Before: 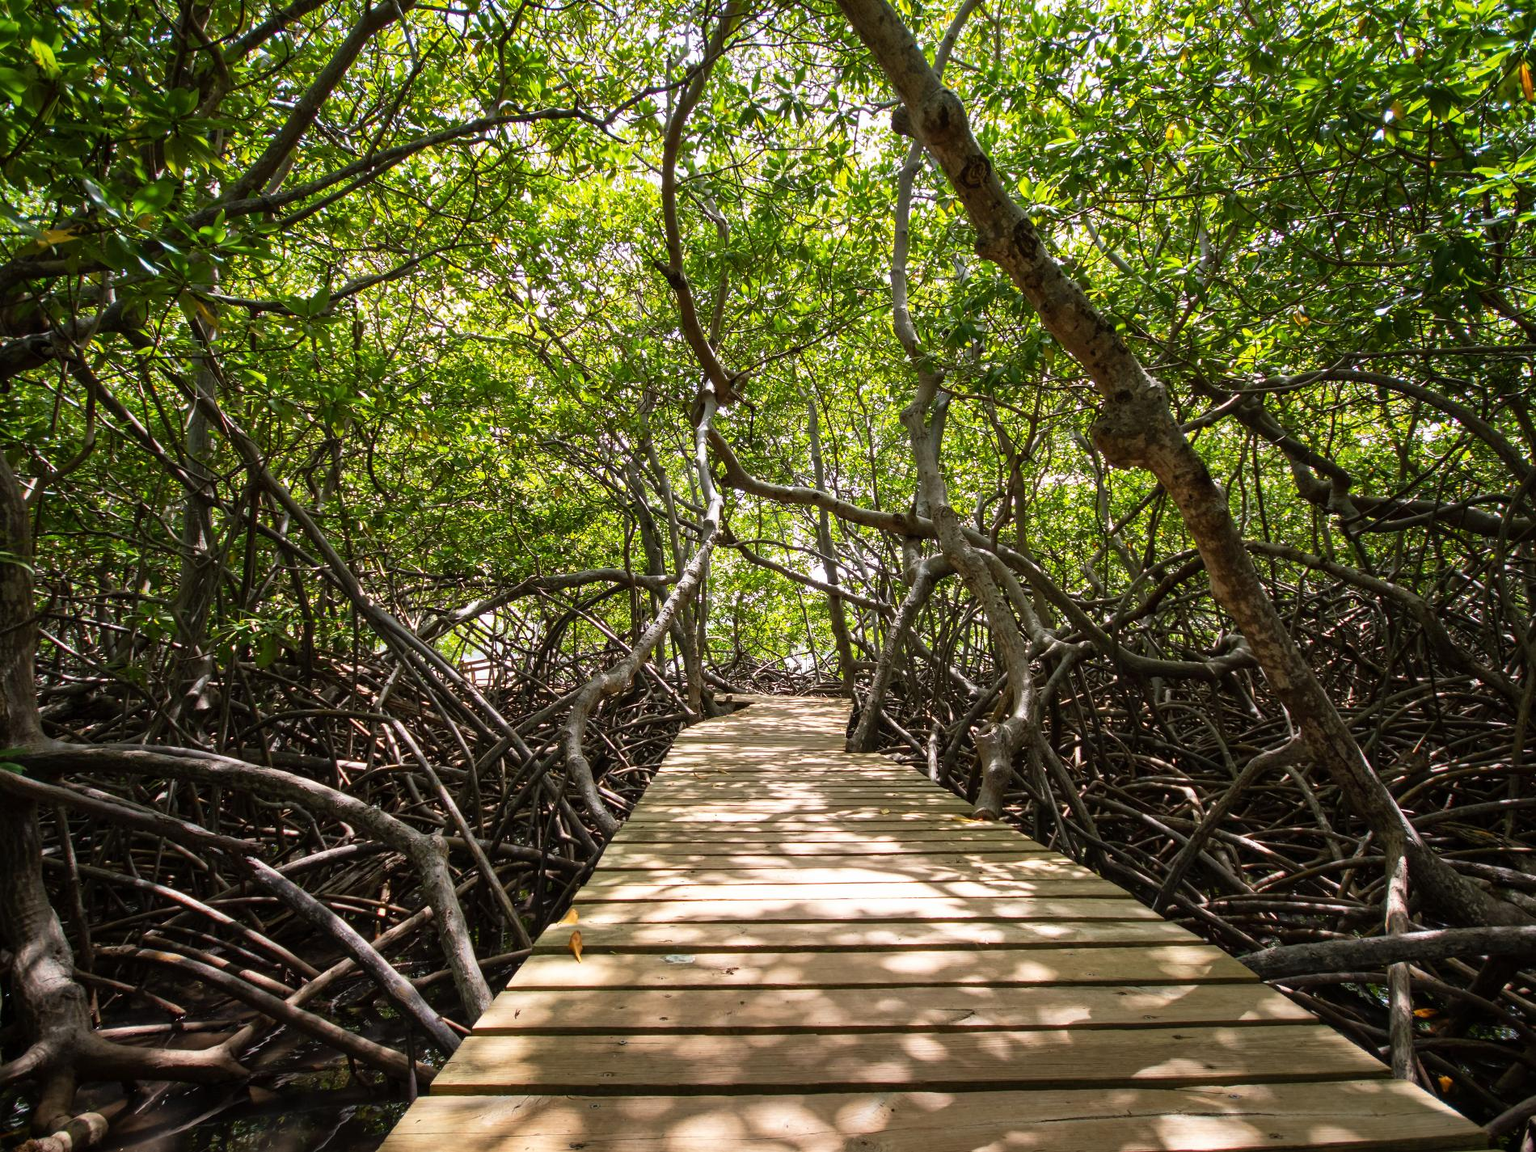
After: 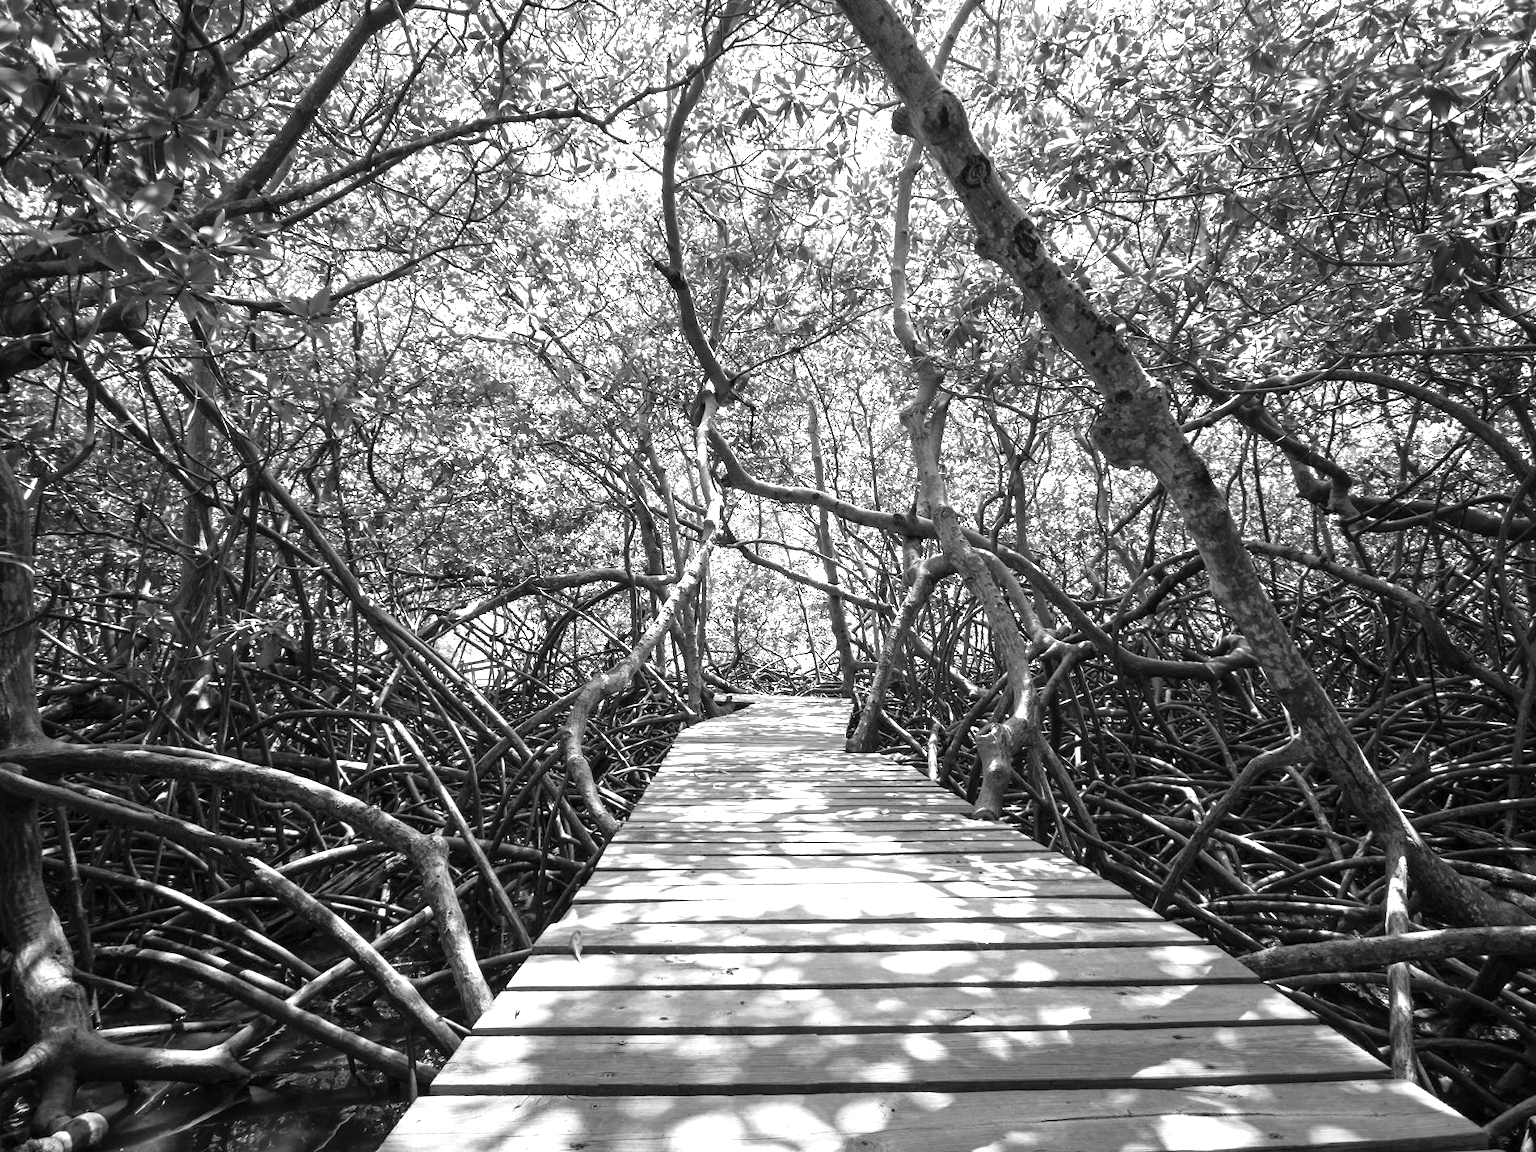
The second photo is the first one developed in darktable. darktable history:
color zones: curves: ch1 [(0, -0.394) (0.143, -0.394) (0.286, -0.394) (0.429, -0.392) (0.571, -0.391) (0.714, -0.391) (0.857, -0.391) (1, -0.394)]
exposure: exposure 1 EV, compensate highlight preservation false
